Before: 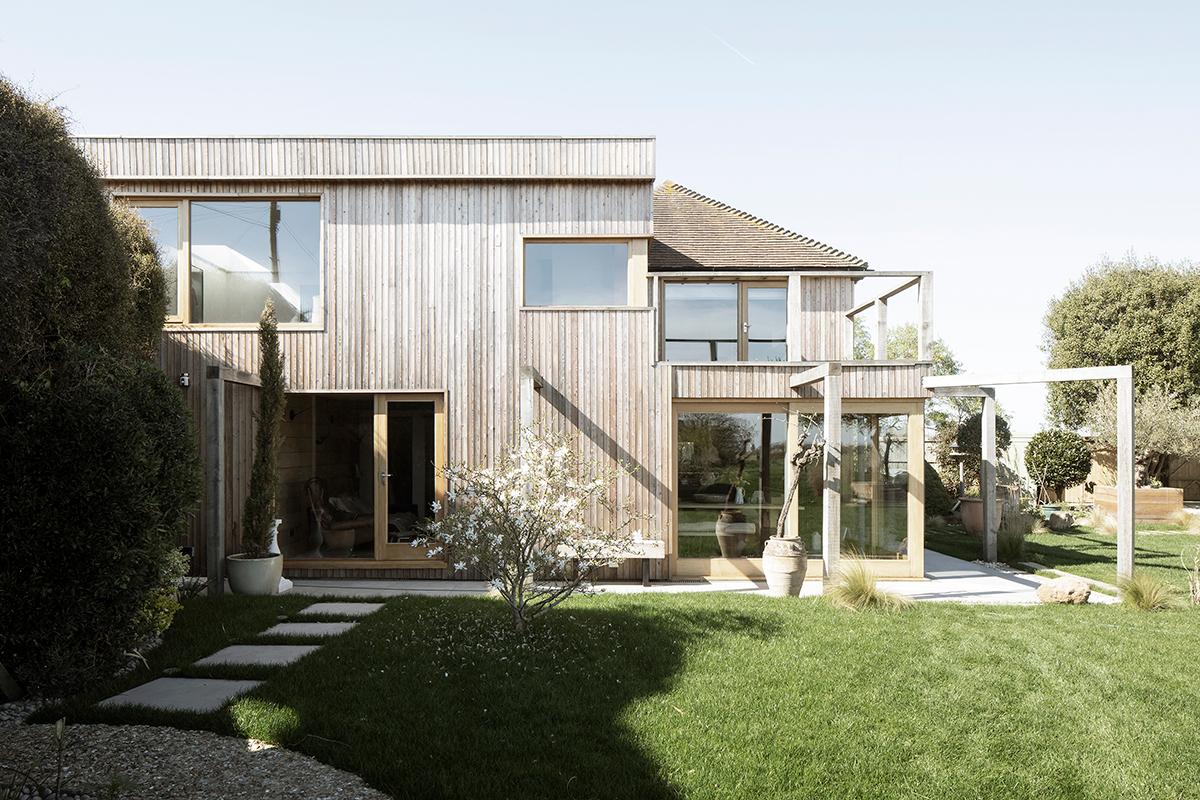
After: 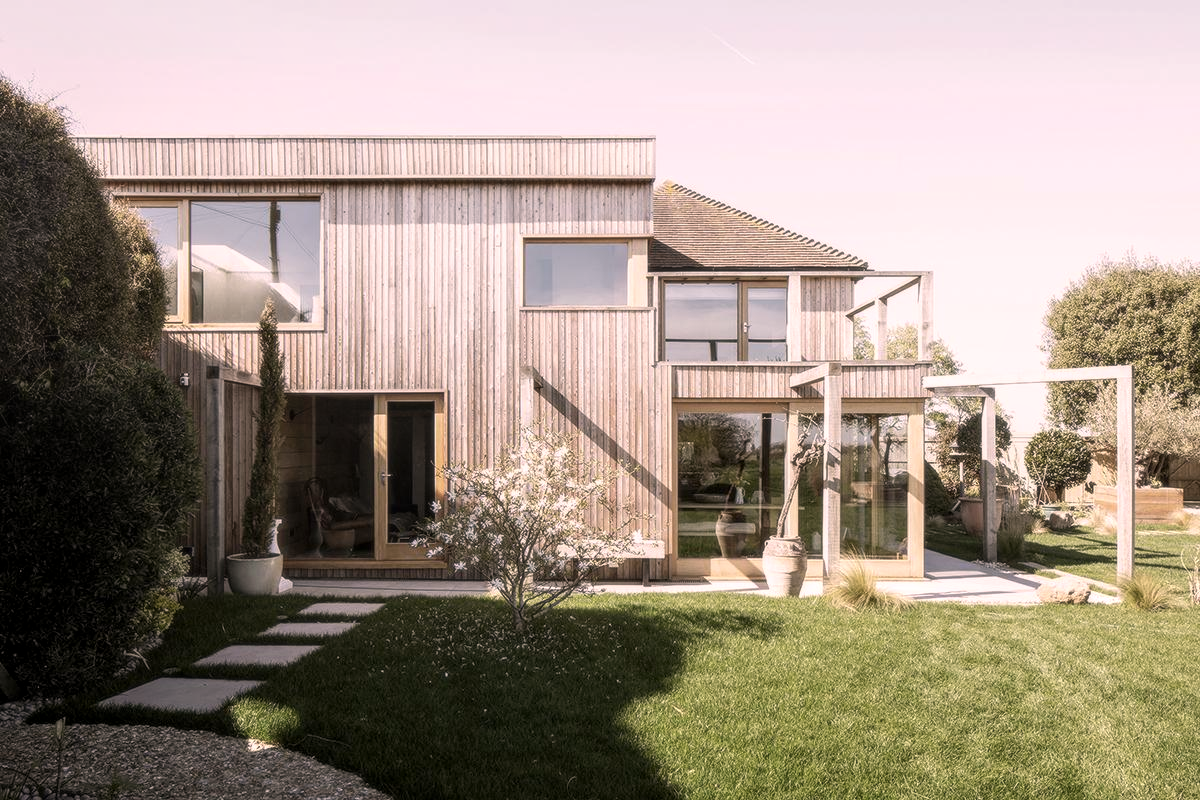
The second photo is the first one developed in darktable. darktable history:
color correction: highlights a* 12.23, highlights b* 5.41
soften: size 10%, saturation 50%, brightness 0.2 EV, mix 10%
local contrast: on, module defaults
